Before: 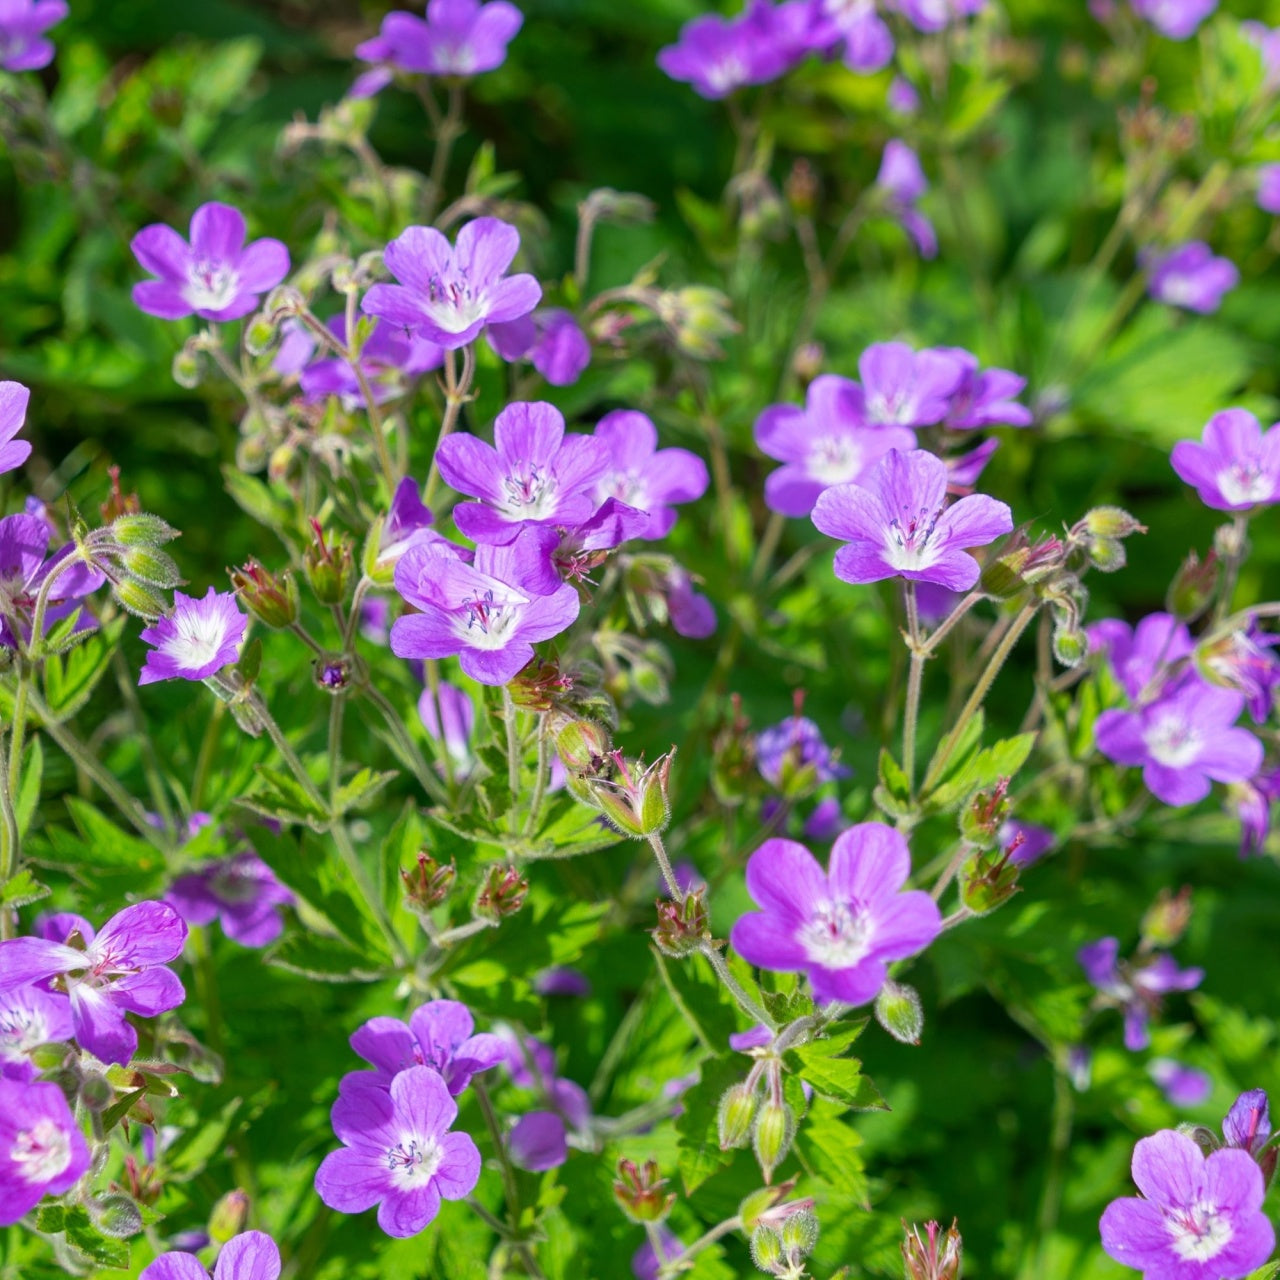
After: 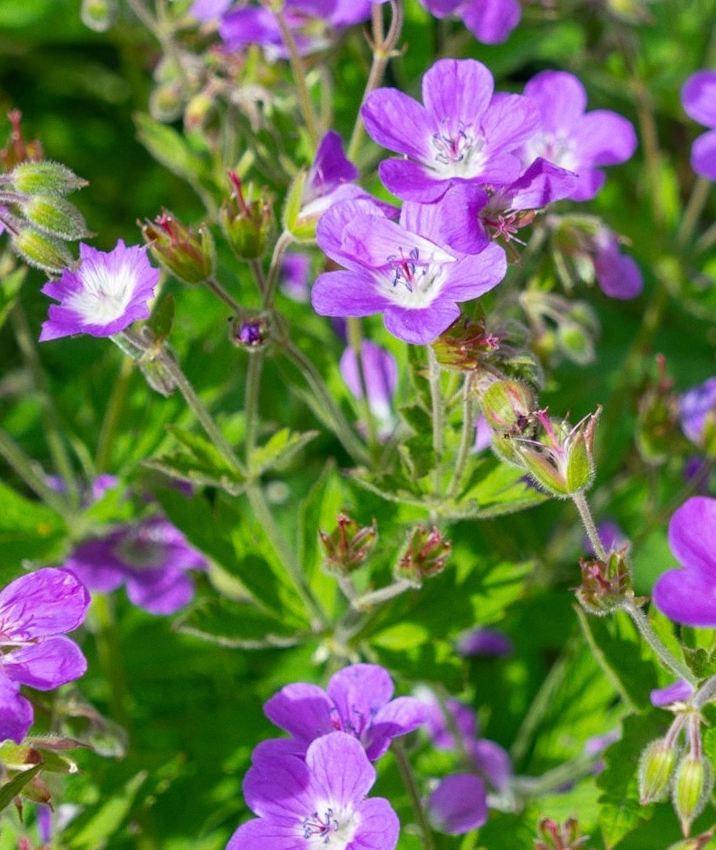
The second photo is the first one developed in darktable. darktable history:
grain: coarseness 0.09 ISO, strength 10%
rotate and perspective: rotation 0.679°, lens shift (horizontal) 0.136, crop left 0.009, crop right 0.991, crop top 0.078, crop bottom 0.95
crop: left 8.966%, top 23.852%, right 34.699%, bottom 4.703%
